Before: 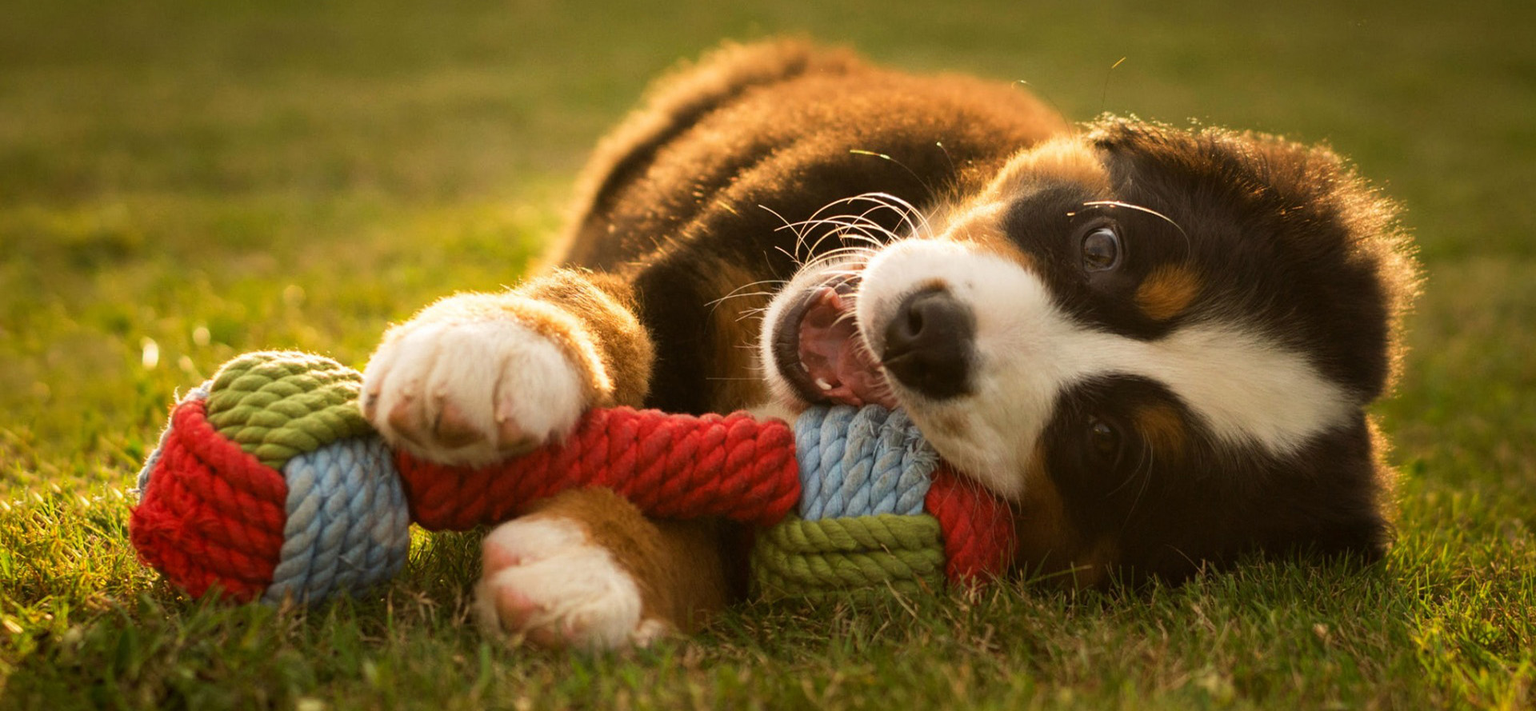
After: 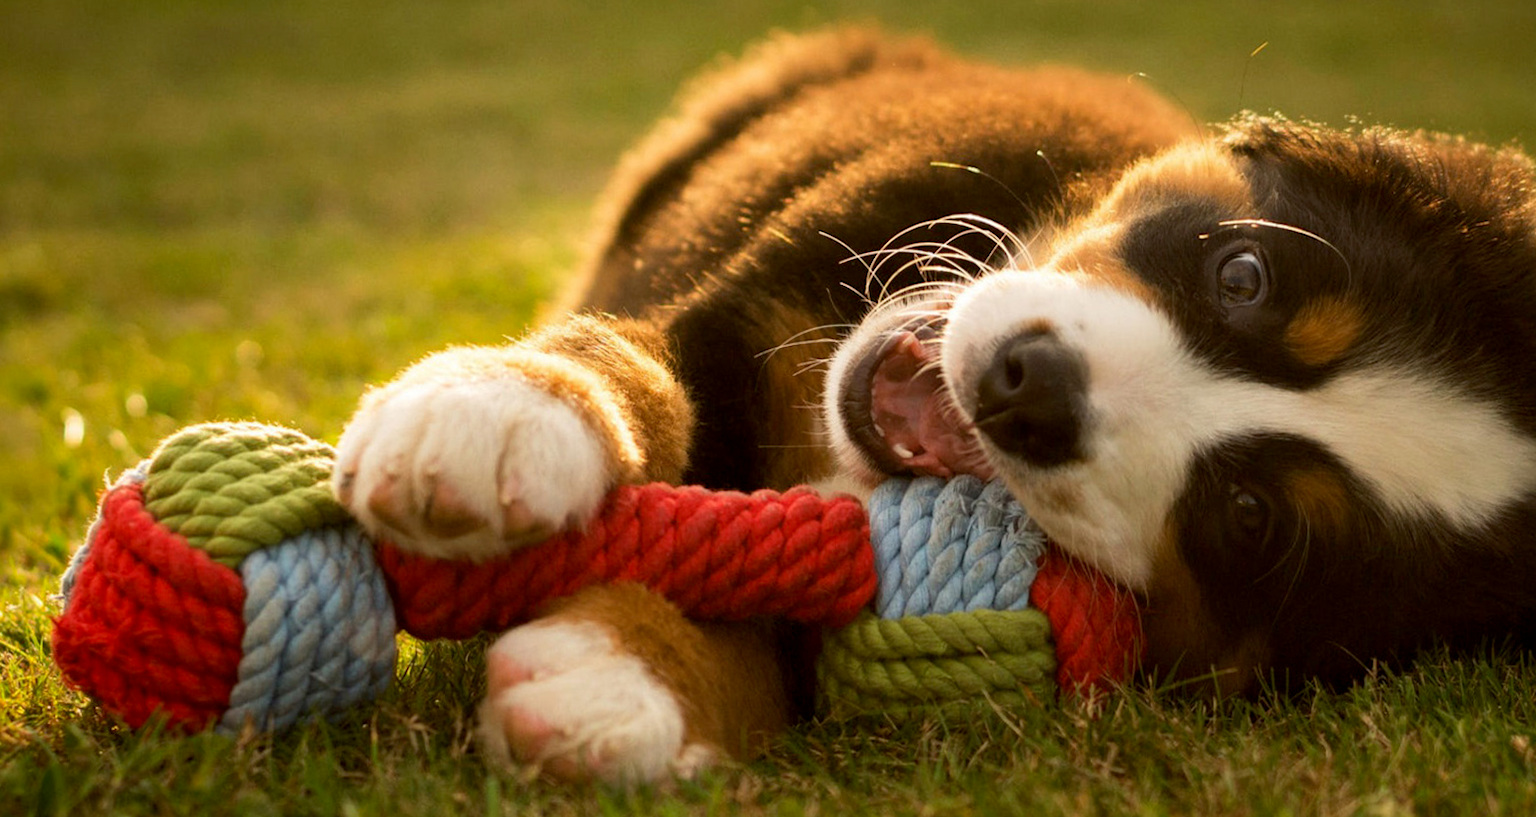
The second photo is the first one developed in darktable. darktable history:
crop and rotate: angle 1°, left 4.281%, top 0.642%, right 11.383%, bottom 2.486%
exposure: black level correction 0.005, exposure 0.001 EV, compensate highlight preservation false
